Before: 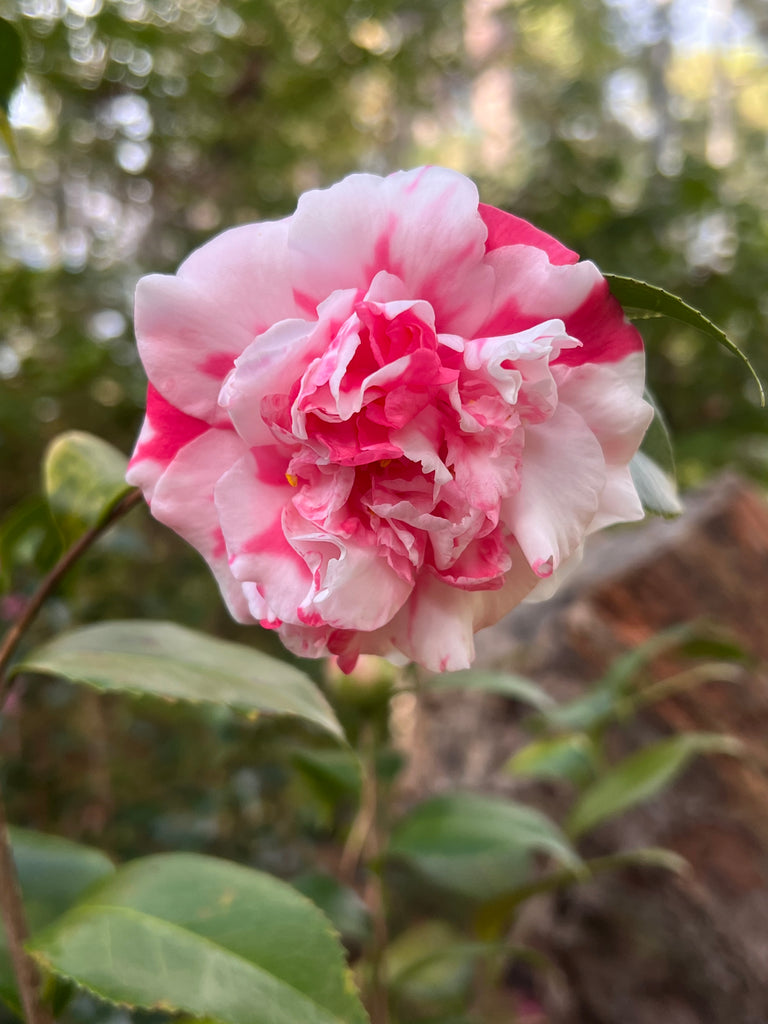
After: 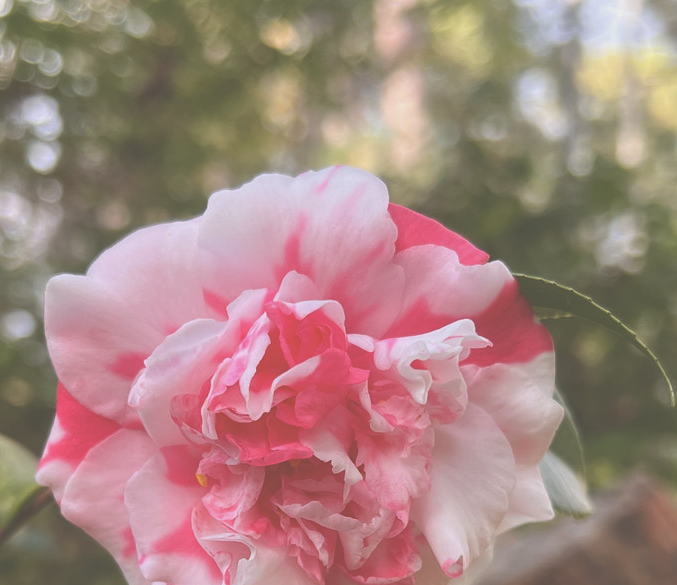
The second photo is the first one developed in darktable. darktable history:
crop and rotate: left 11.812%, bottom 42.776%
color balance: mode lift, gamma, gain (sRGB), lift [1, 0.99, 1.01, 0.992], gamma [1, 1.037, 0.974, 0.963]
exposure: black level correction -0.062, exposure -0.05 EV, compensate highlight preservation false
contrast brightness saturation: contrast -0.1, saturation -0.1
